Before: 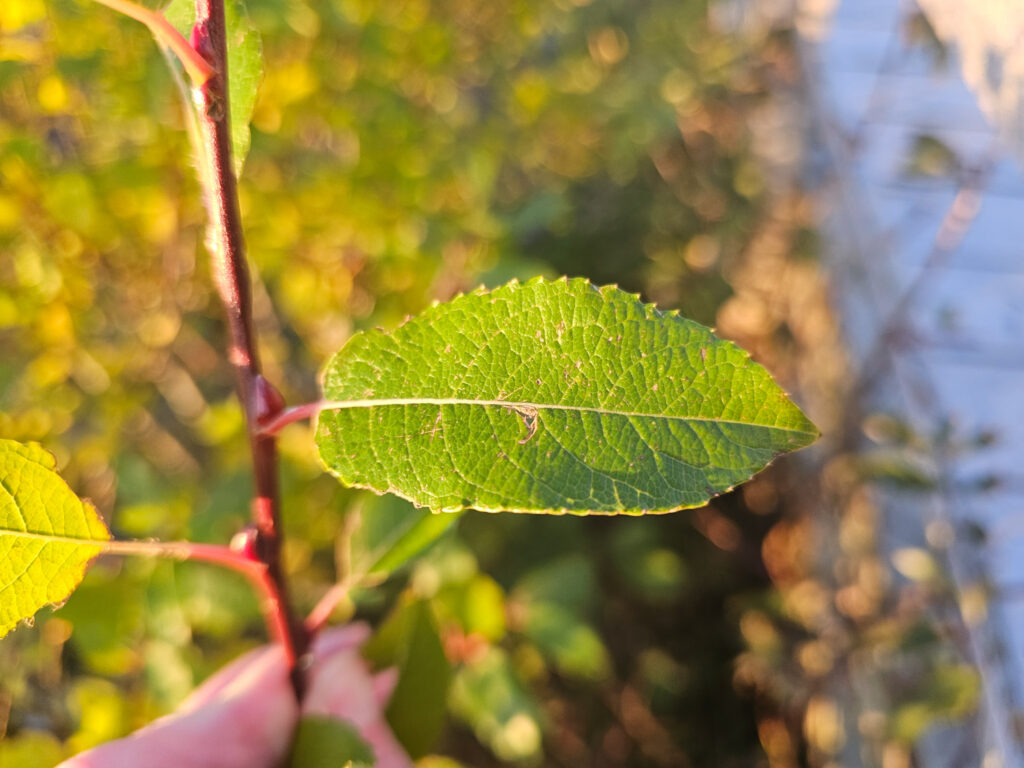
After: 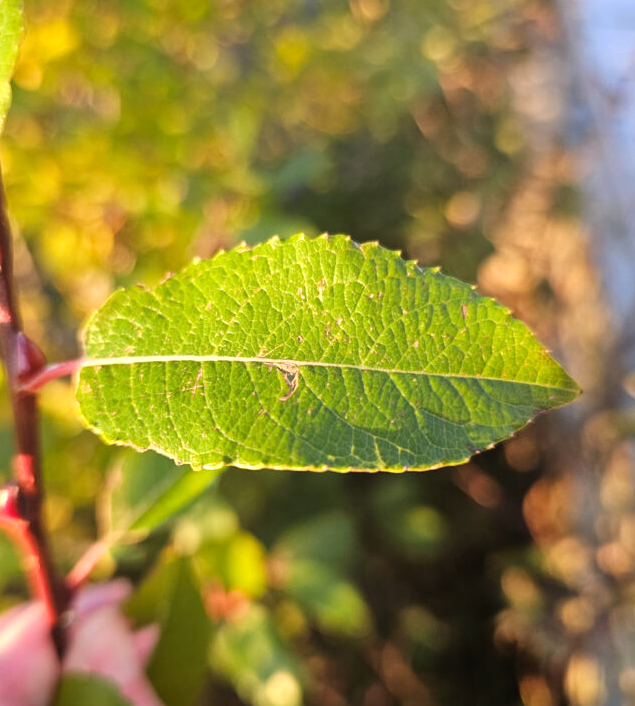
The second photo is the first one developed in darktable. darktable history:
crop and rotate: left 23.405%, top 5.648%, right 14.488%, bottom 2.335%
exposure: exposure -0.15 EV, compensate exposure bias true, compensate highlight preservation false
tone equalizer: -8 EV -0.432 EV, -7 EV -0.415 EV, -6 EV -0.298 EV, -5 EV -0.221 EV, -3 EV 0.188 EV, -2 EV 0.312 EV, -1 EV 0.414 EV, +0 EV 0.416 EV
